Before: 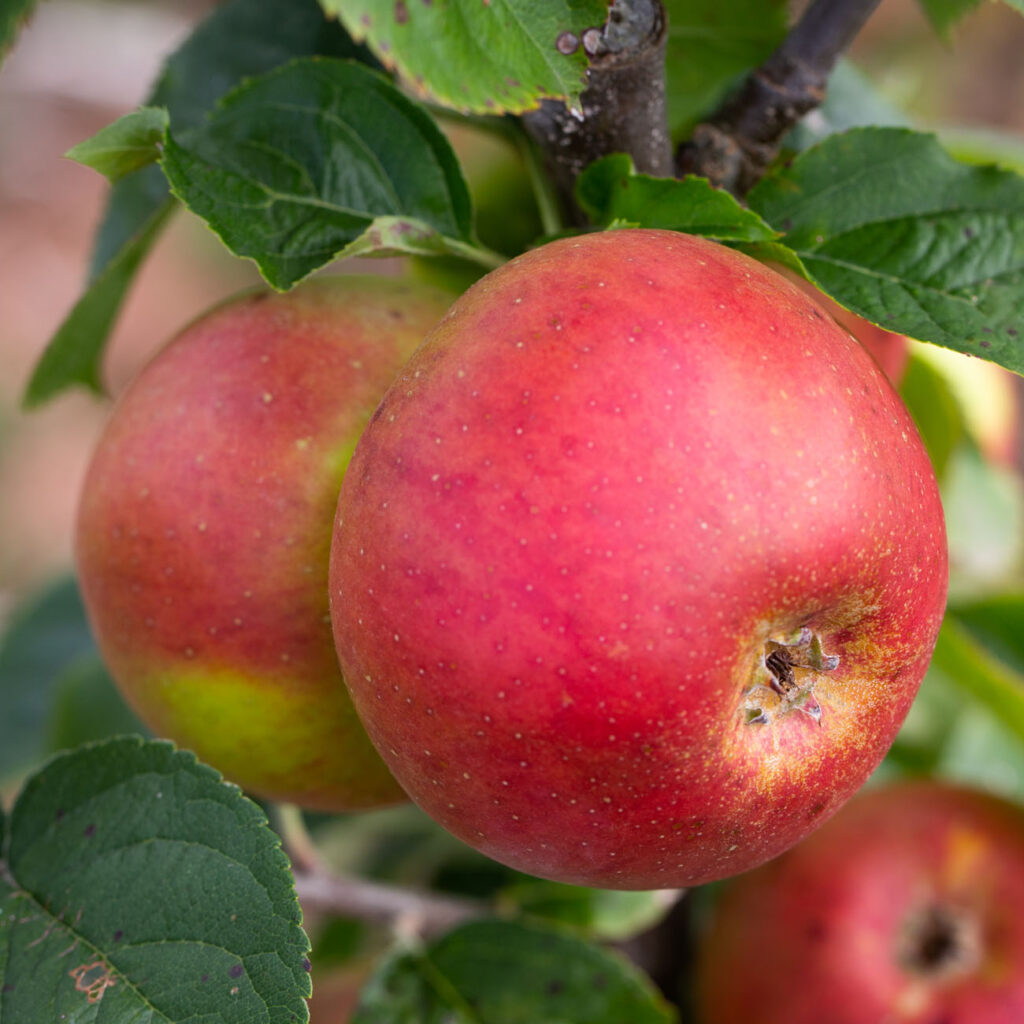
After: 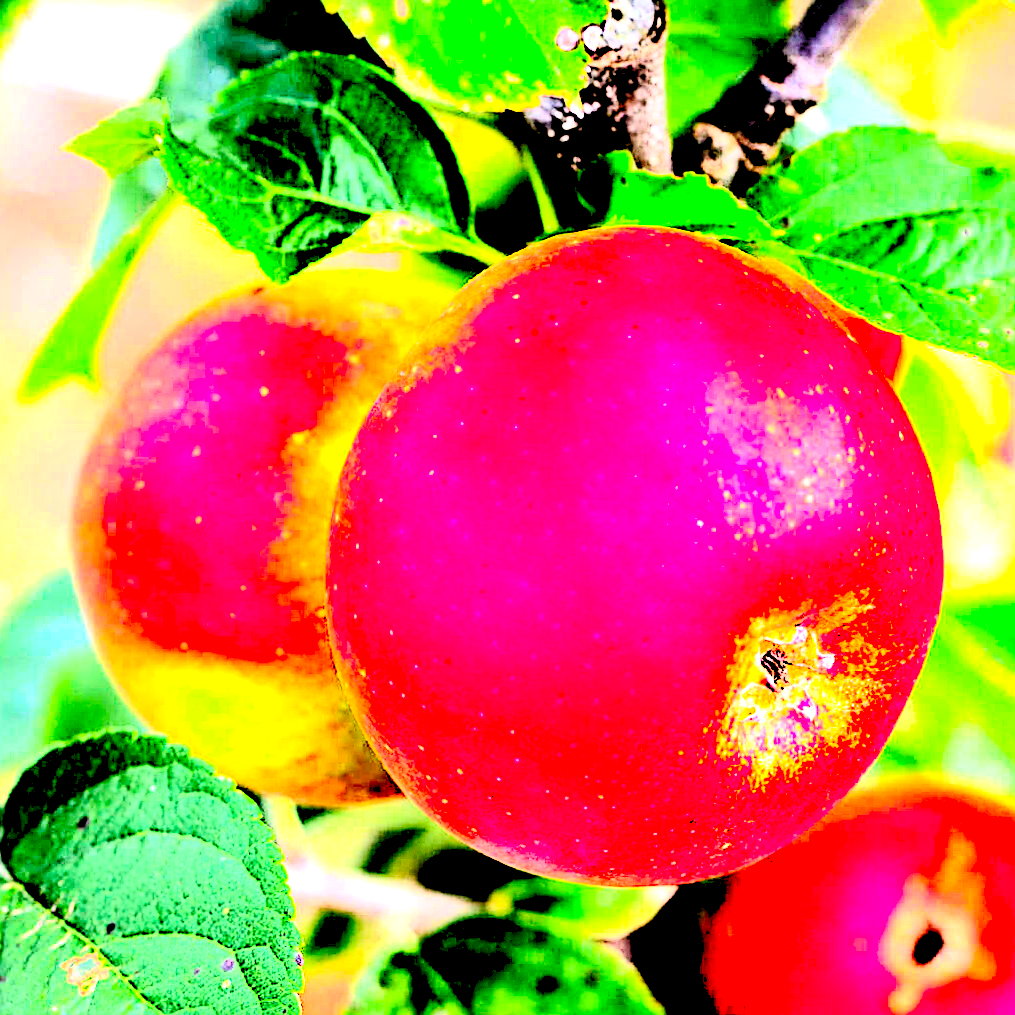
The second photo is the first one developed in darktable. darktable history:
sharpen: on, module defaults
tone equalizer: -8 EV -0.75 EV, -7 EV -0.7 EV, -6 EV -0.6 EV, -5 EV -0.4 EV, -3 EV 0.4 EV, -2 EV 0.6 EV, -1 EV 0.7 EV, +0 EV 0.75 EV, edges refinement/feathering 500, mask exposure compensation -1.57 EV, preserve details no
crop and rotate: angle -0.5°
color balance: mode lift, gamma, gain (sRGB)
contrast brightness saturation: contrast 0.77, brightness -1, saturation 1
exposure: black level correction 0, exposure 1.9 EV, compensate highlight preservation false
levels: levels [0.072, 0.414, 0.976]
rgb levels: levels [[0.013, 0.434, 0.89], [0, 0.5, 1], [0, 0.5, 1]]
